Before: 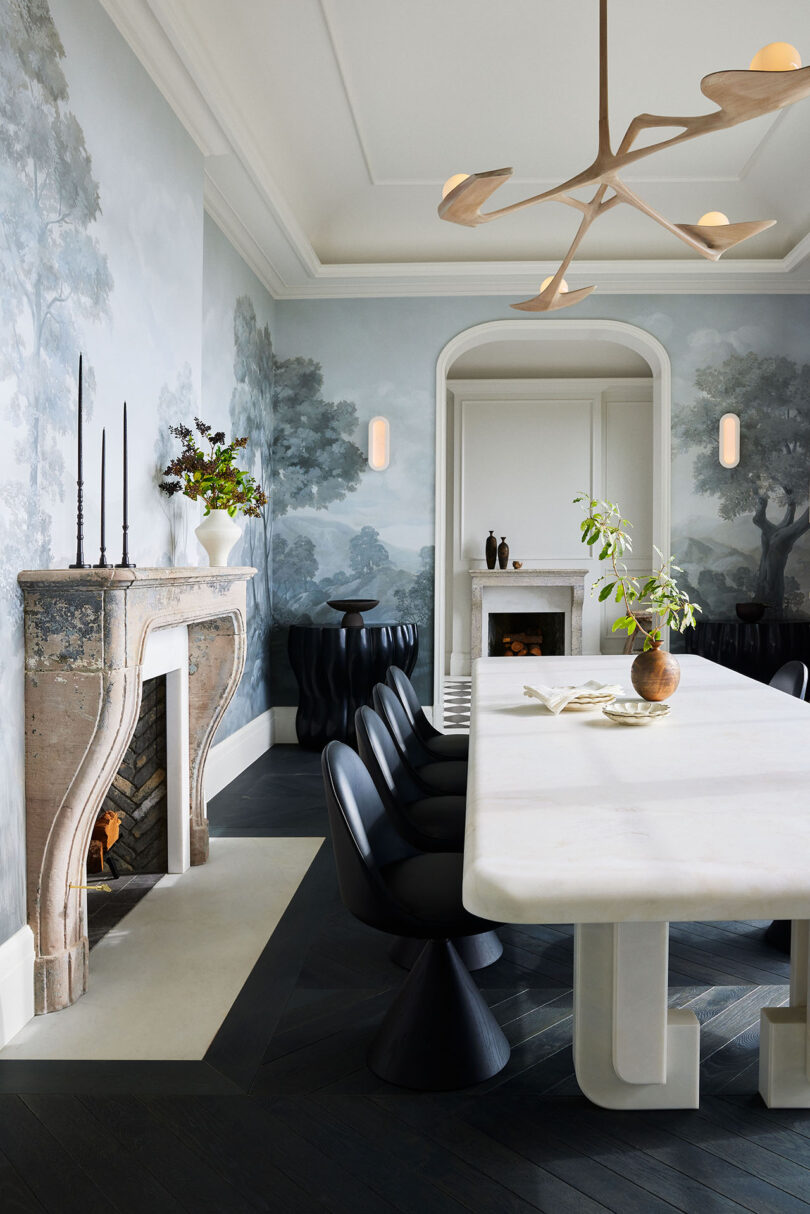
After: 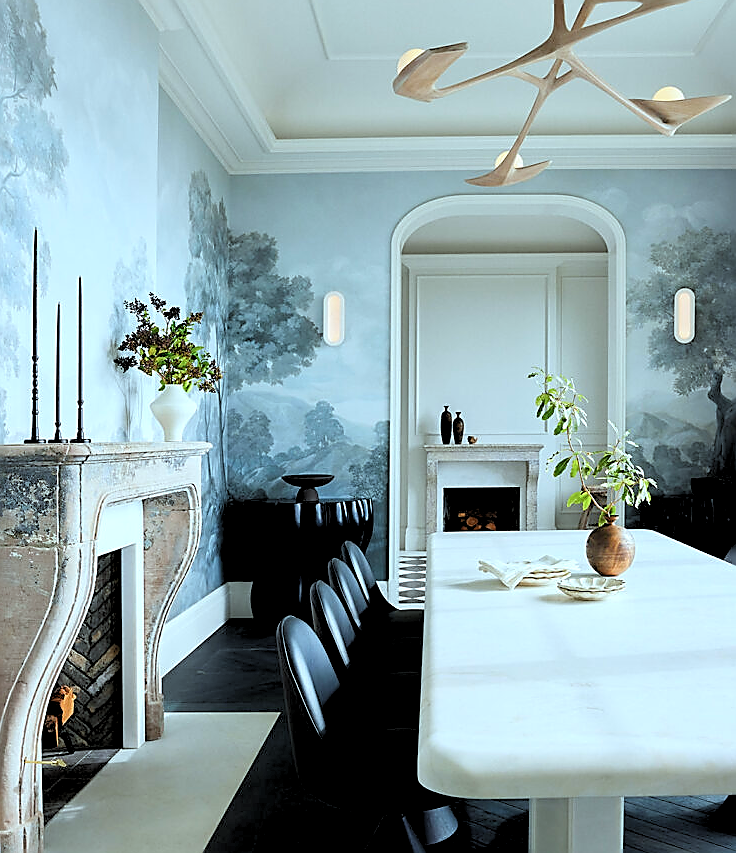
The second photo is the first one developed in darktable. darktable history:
color correction: highlights a* -10.04, highlights b* -10.37
sharpen: radius 1.4, amount 1.25, threshold 0.7
rgb levels: levels [[0.013, 0.434, 0.89], [0, 0.5, 1], [0, 0.5, 1]]
crop: left 5.596%, top 10.314%, right 3.534%, bottom 19.395%
